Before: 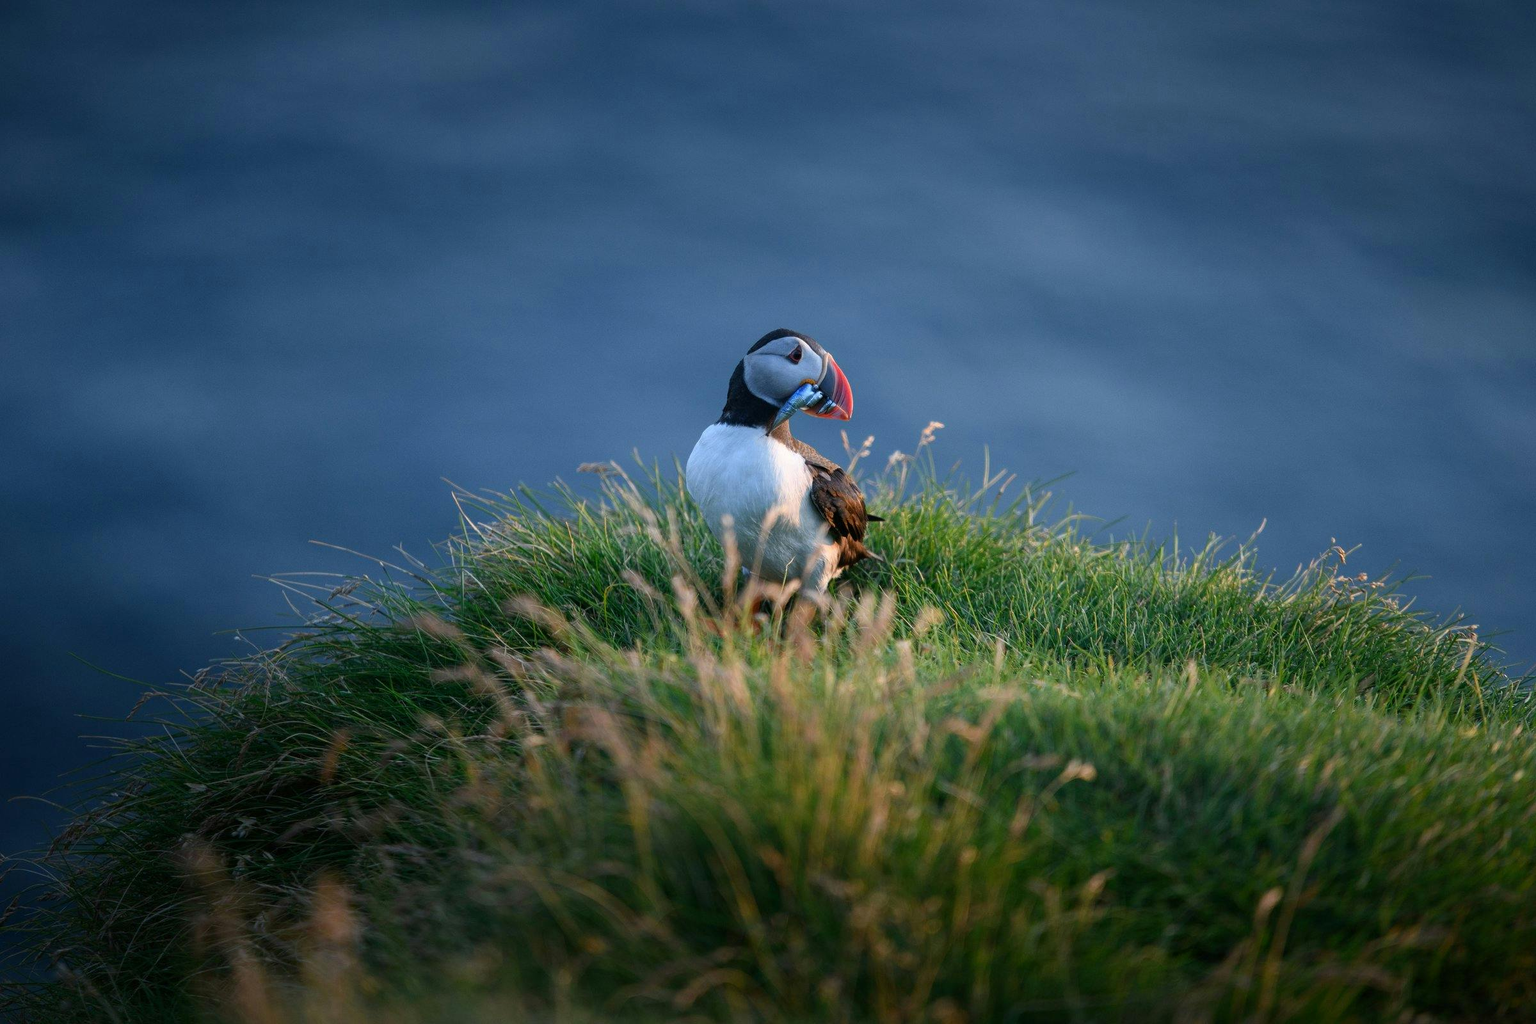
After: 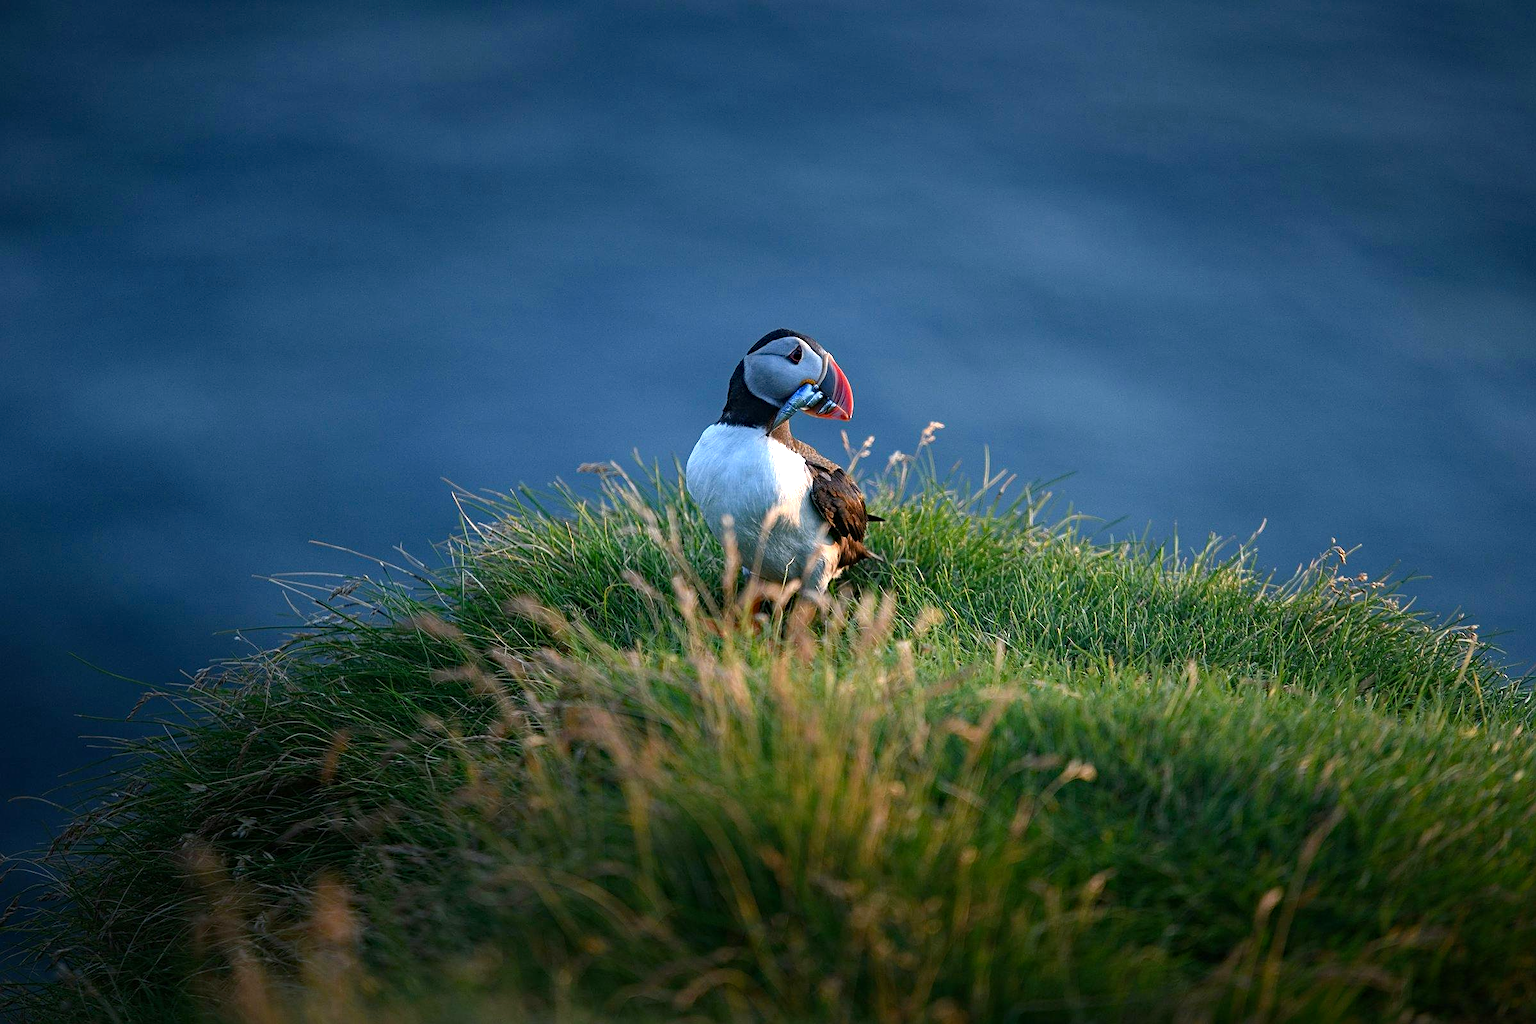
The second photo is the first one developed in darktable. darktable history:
exposure: exposure 0.127 EV, compensate highlight preservation false
shadows and highlights: shadows -1.89, highlights 41.75
haze removal: strength 0.302, distance 0.245, compatibility mode true, adaptive false
sharpen: on, module defaults
